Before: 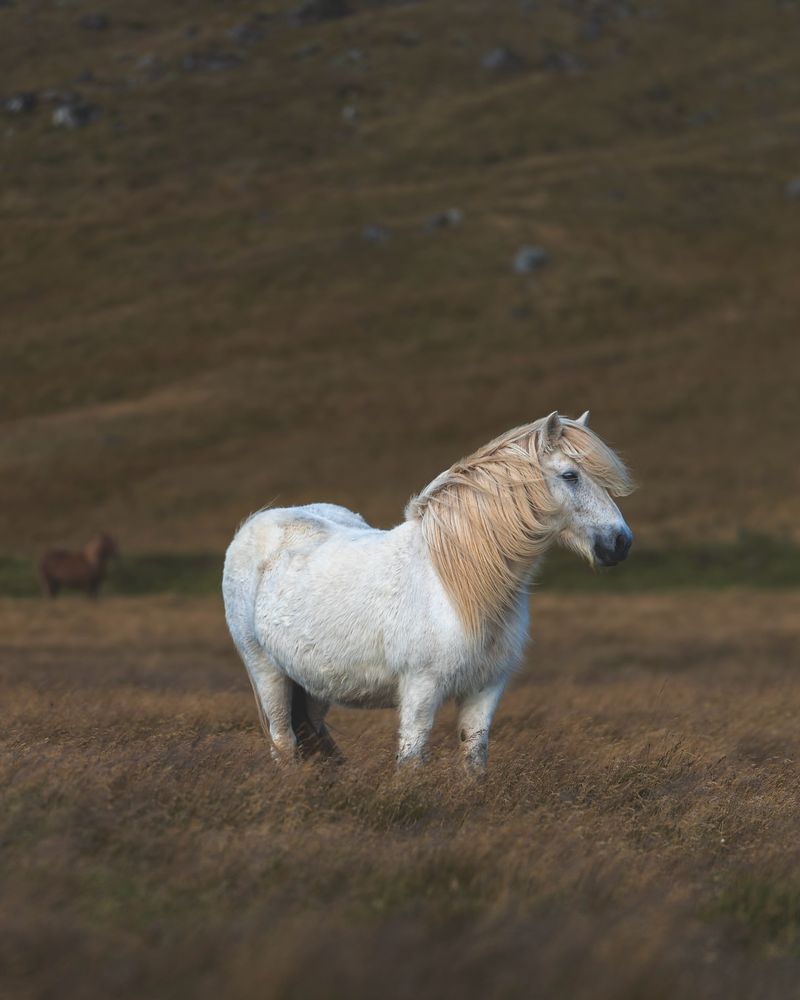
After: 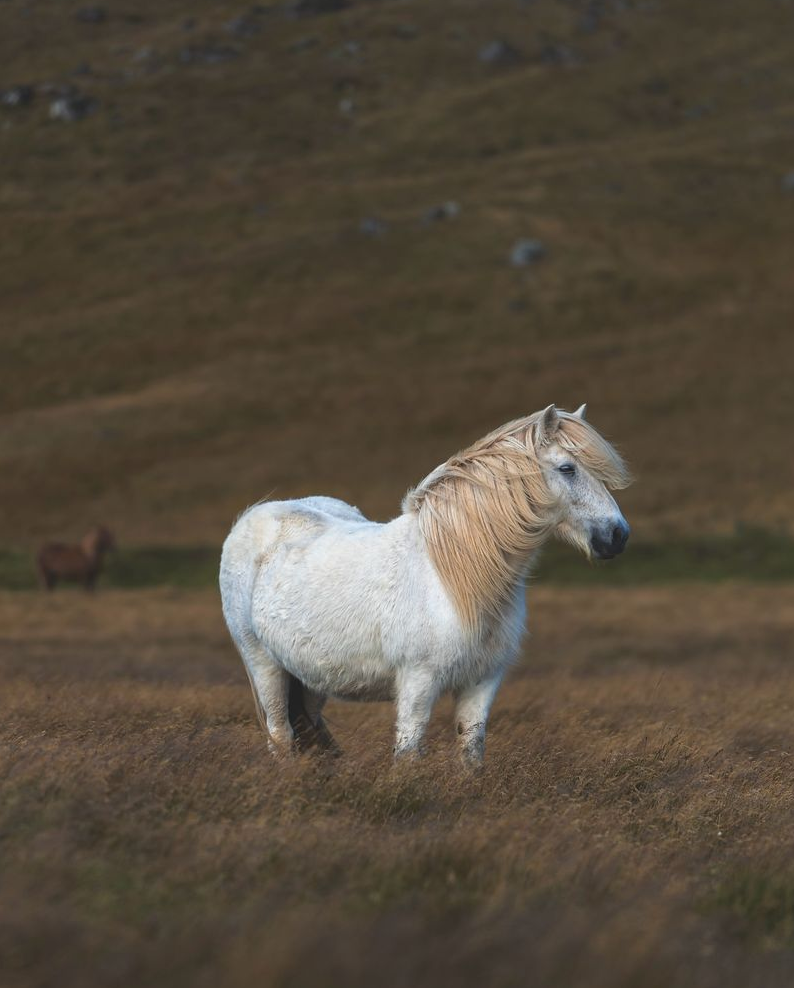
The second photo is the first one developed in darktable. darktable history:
crop: left 0.494%, top 0.706%, right 0.239%, bottom 0.411%
